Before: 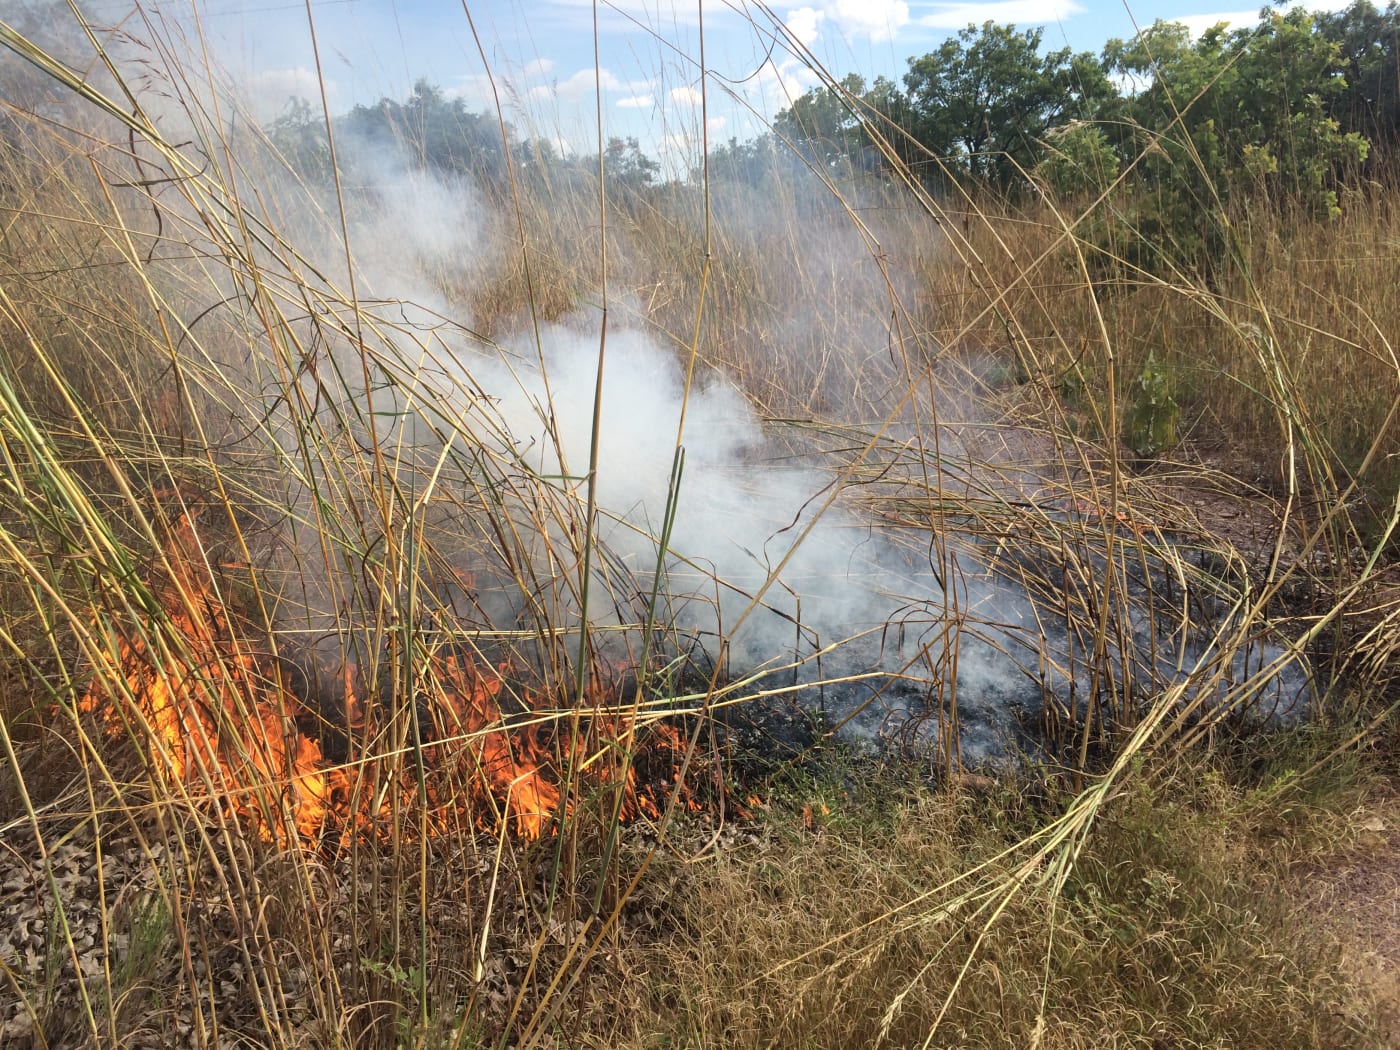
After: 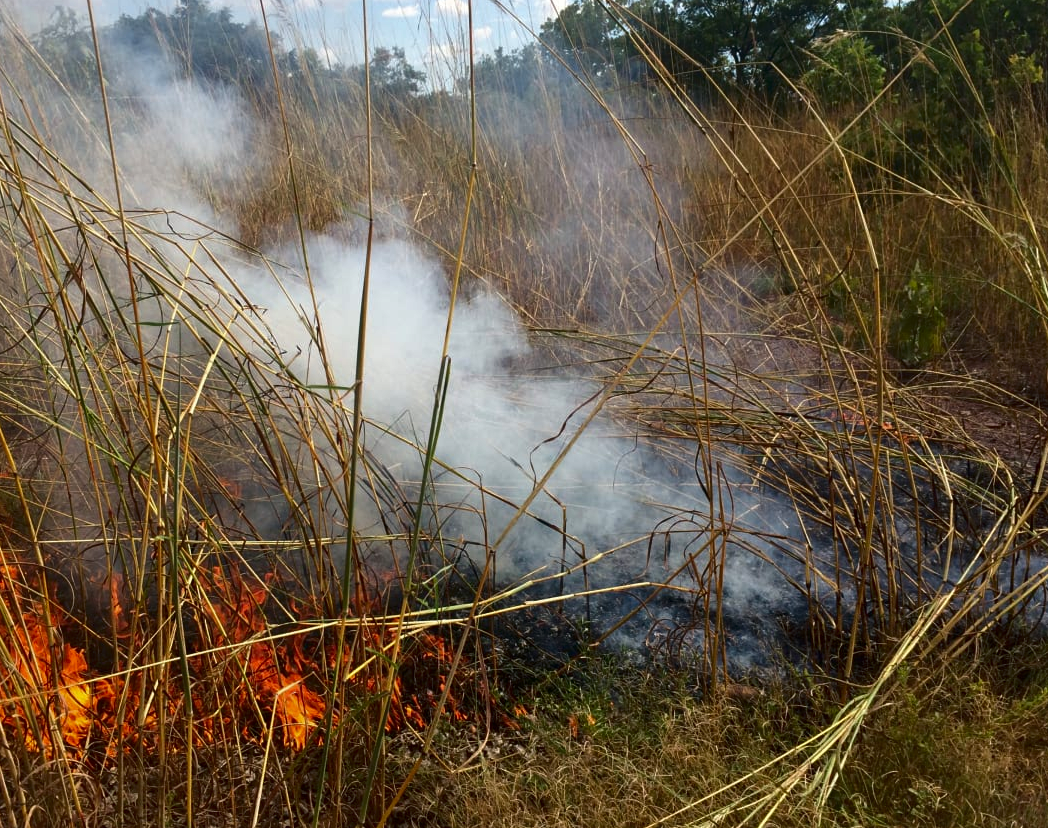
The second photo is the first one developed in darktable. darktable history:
contrast brightness saturation: brightness -0.25, saturation 0.2
crop: left 16.768%, top 8.653%, right 8.362%, bottom 12.485%
